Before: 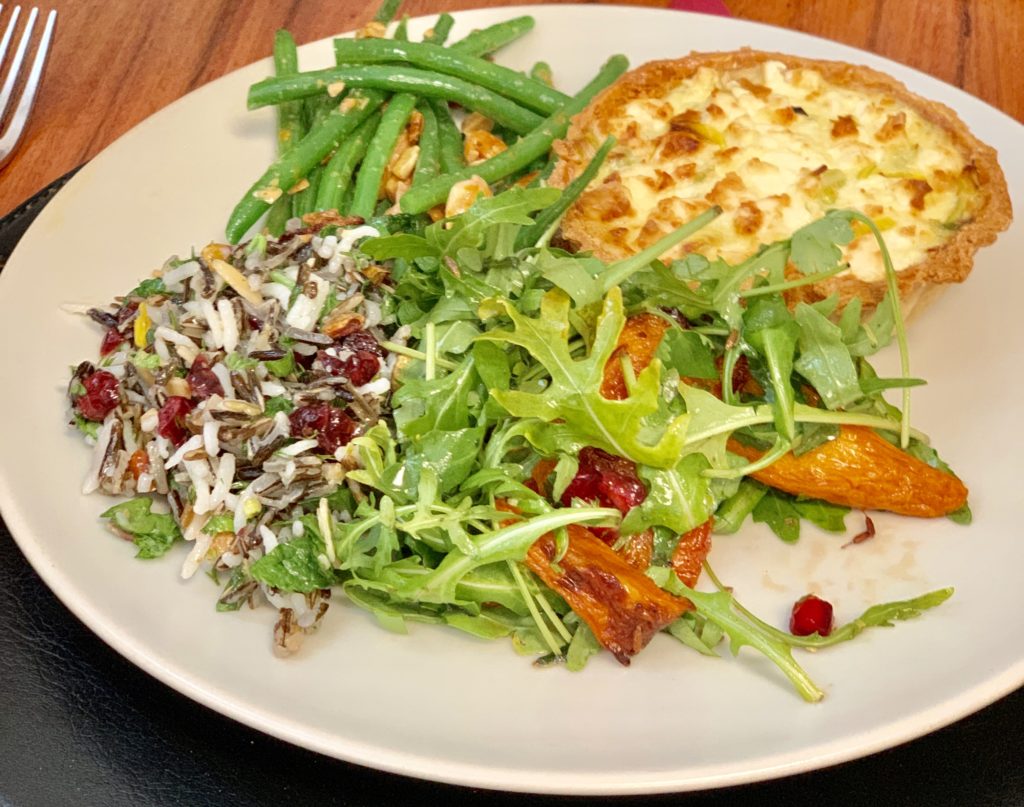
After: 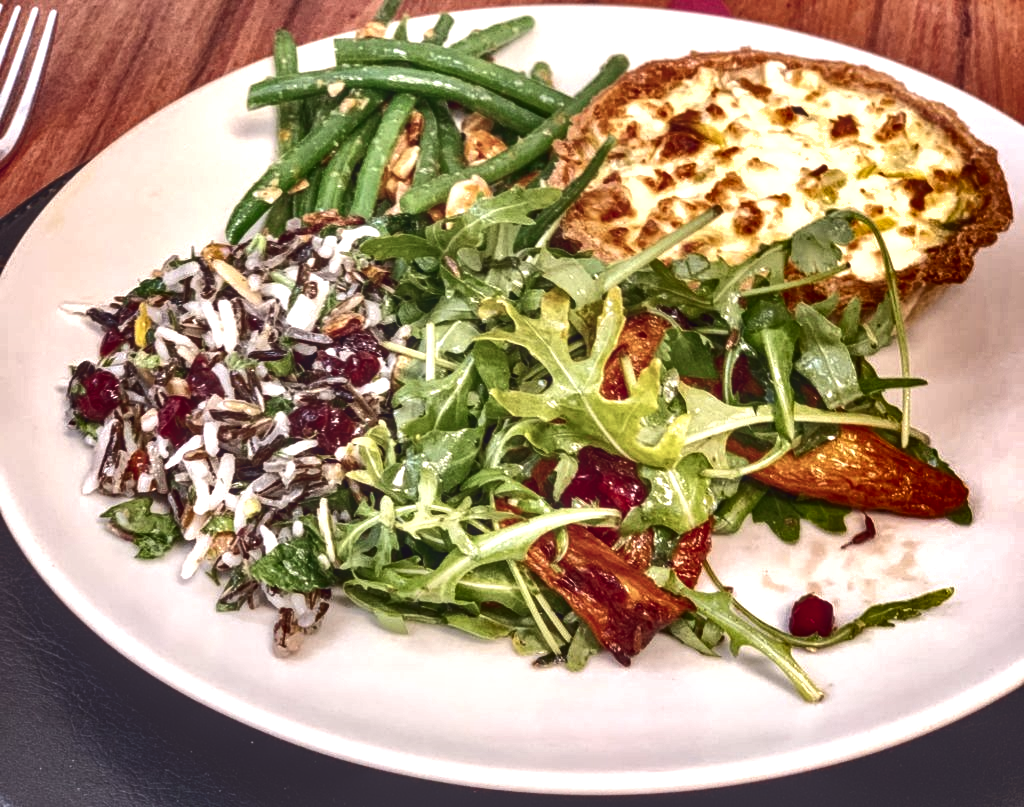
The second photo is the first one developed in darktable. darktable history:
tone curve: curves: ch0 [(0, 0.142) (0.384, 0.314) (0.752, 0.711) (0.991, 0.95)]; ch1 [(0.006, 0.129) (0.346, 0.384) (1, 1)]; ch2 [(0.003, 0.057) (0.261, 0.248) (1, 1)], color space Lab, independent channels
local contrast: detail 142%
basic adjustments: exposure 0.32 EV, contrast 0.15, saturation -0.26, vibrance -0.34
shadows and highlights: shadows 24.5, highlights -78.15, soften with gaussian
